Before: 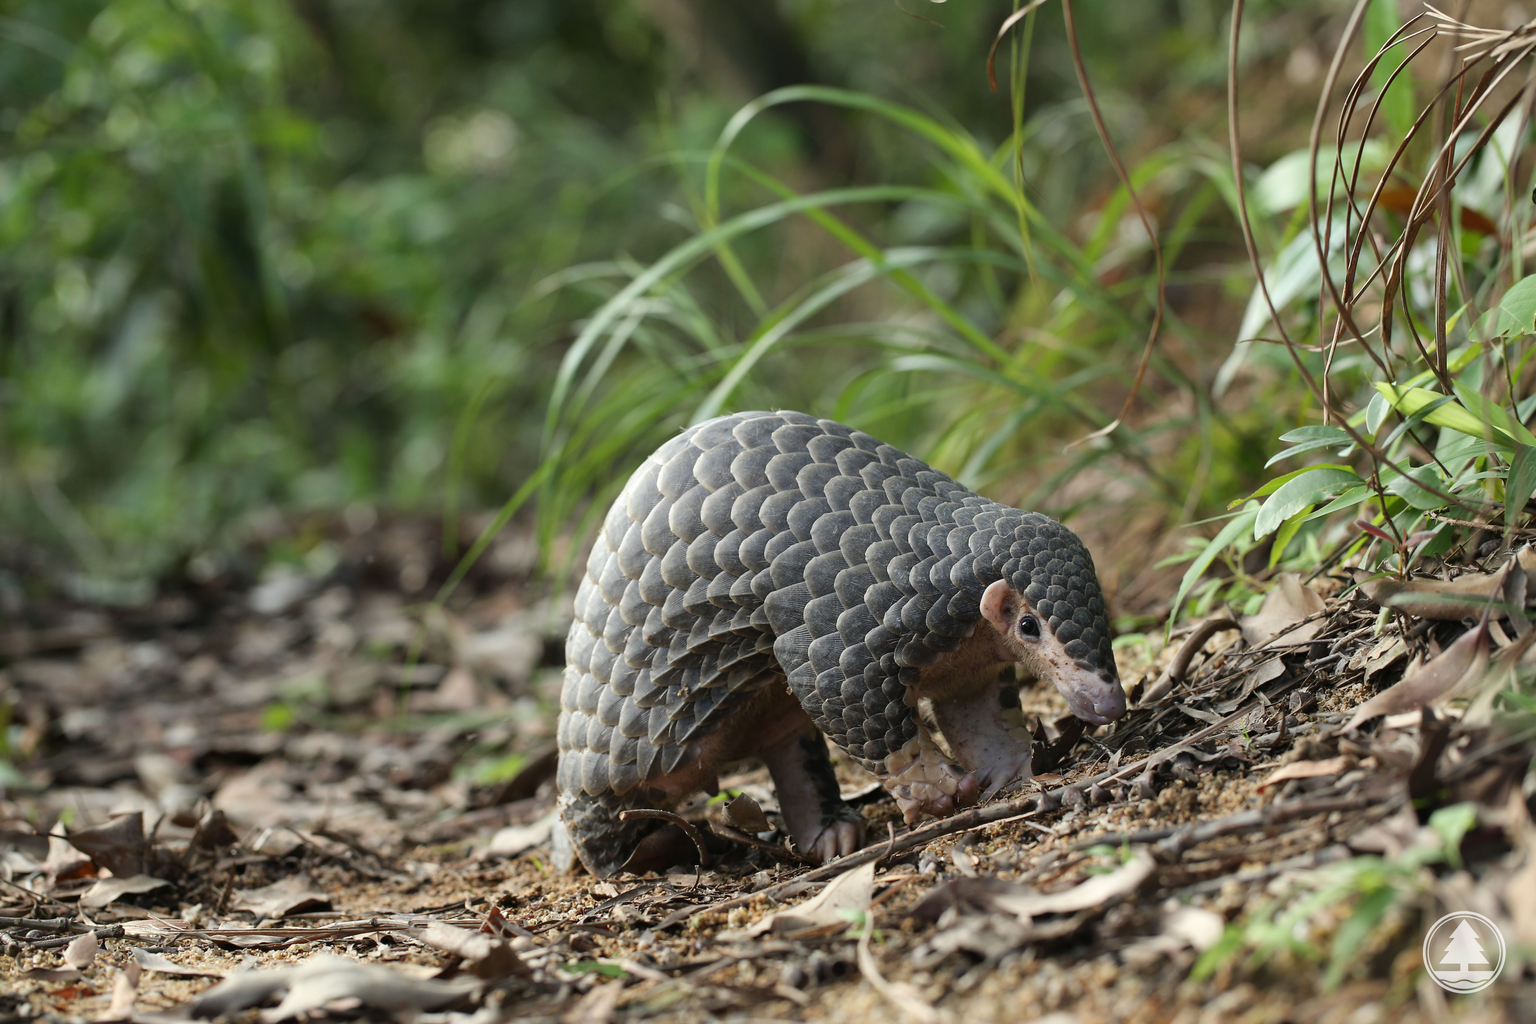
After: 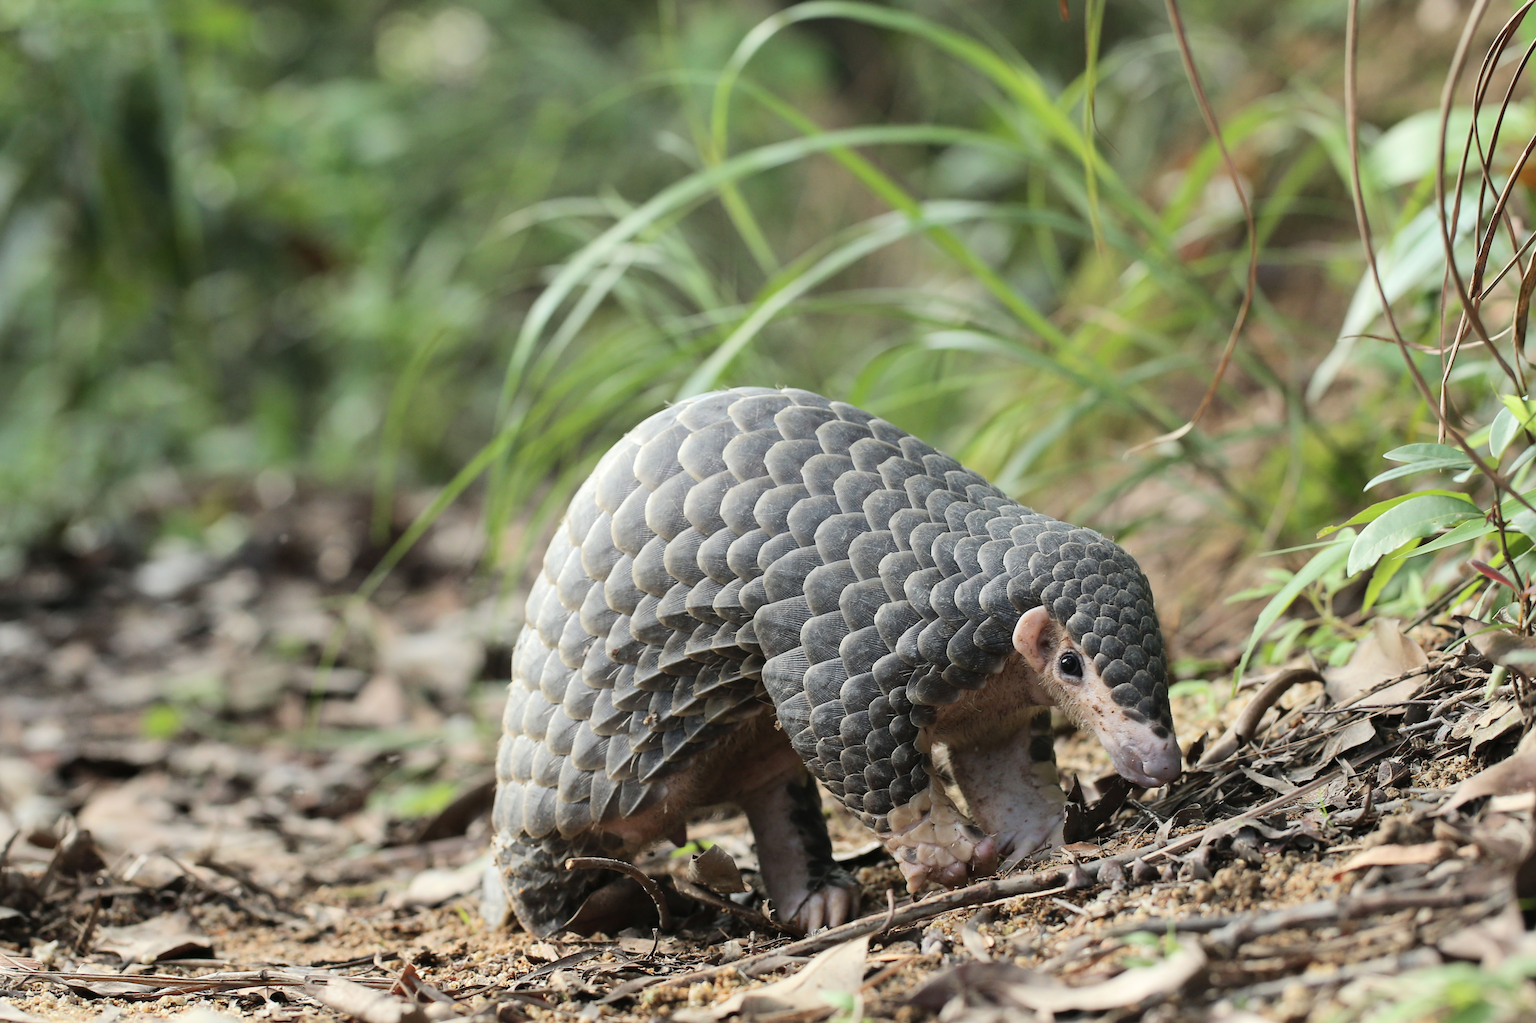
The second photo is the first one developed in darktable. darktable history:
crop and rotate: angle -3.27°, left 5.153%, top 5.227%, right 4.722%, bottom 4.708%
tone curve: curves: ch0 [(0, 0) (0.526, 0.642) (1, 1)], color space Lab, independent channels, preserve colors none
